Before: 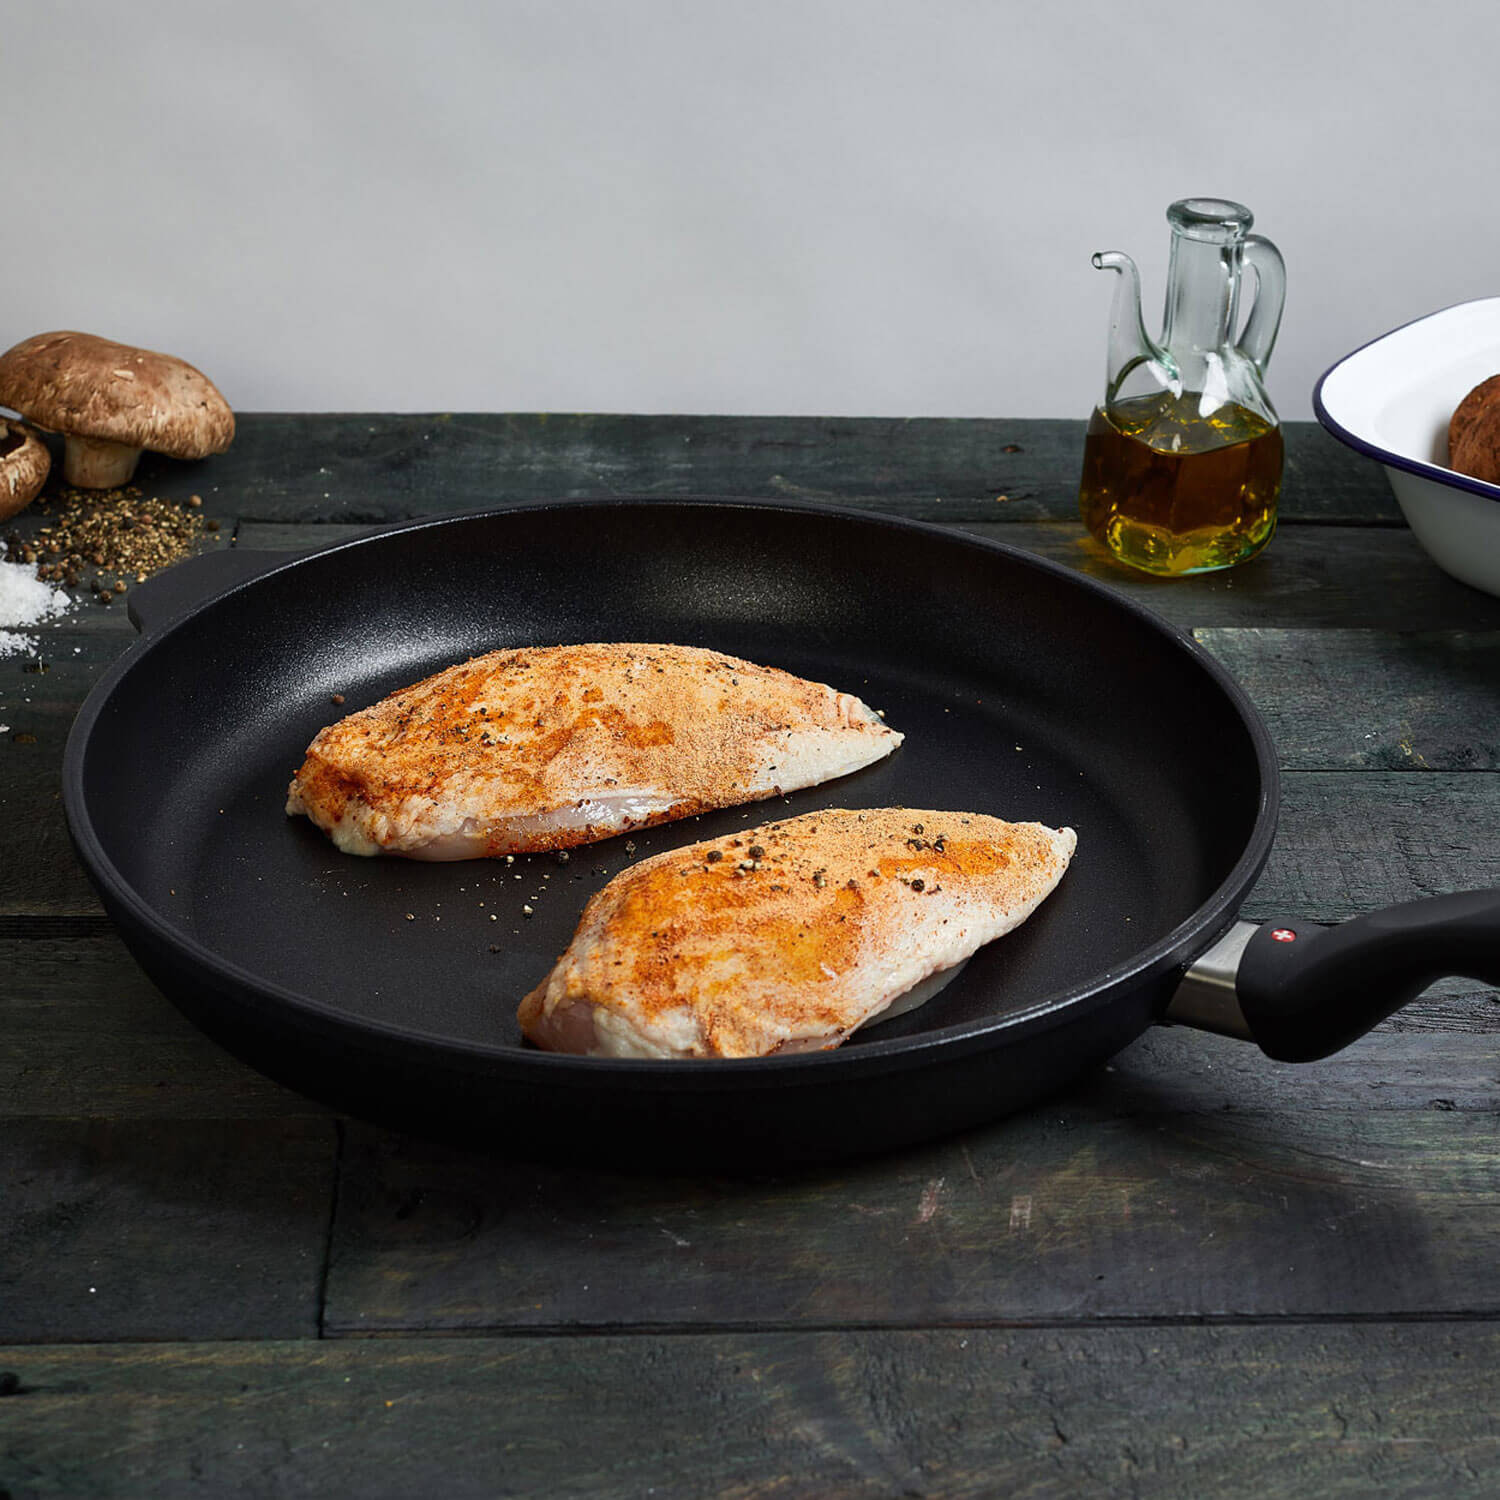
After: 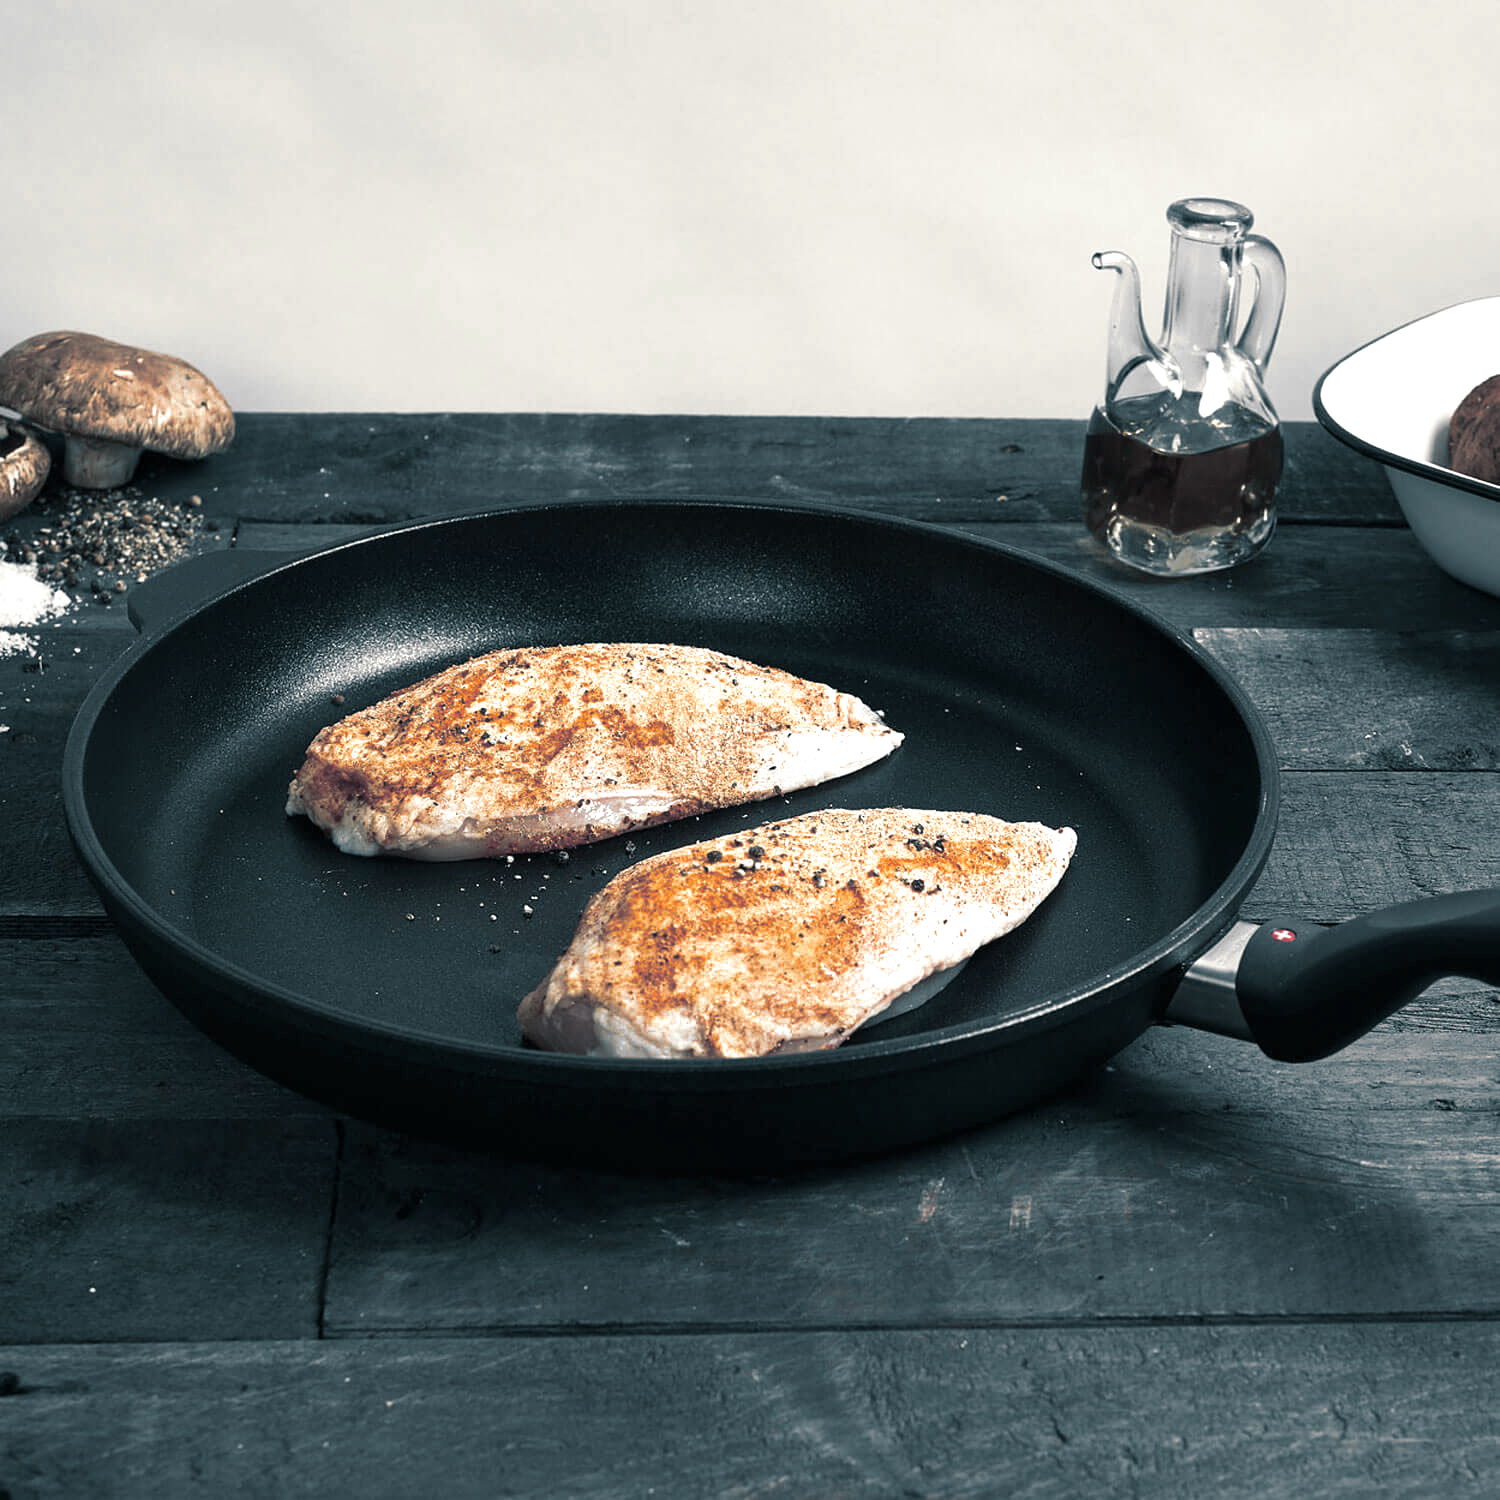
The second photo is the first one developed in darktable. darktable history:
color zones: curves: ch0 [(0, 0.497) (0.096, 0.361) (0.221, 0.538) (0.429, 0.5) (0.571, 0.5) (0.714, 0.5) (0.857, 0.5) (1, 0.497)]; ch1 [(0, 0.5) (0.143, 0.5) (0.257, -0.002) (0.429, 0.04) (0.571, -0.001) (0.714, -0.015) (0.857, 0.024) (1, 0.5)]
split-toning: shadows › hue 205.2°, shadows › saturation 0.43, highlights › hue 54°, highlights › saturation 0.54
exposure: exposure 0.657 EV, compensate highlight preservation false
